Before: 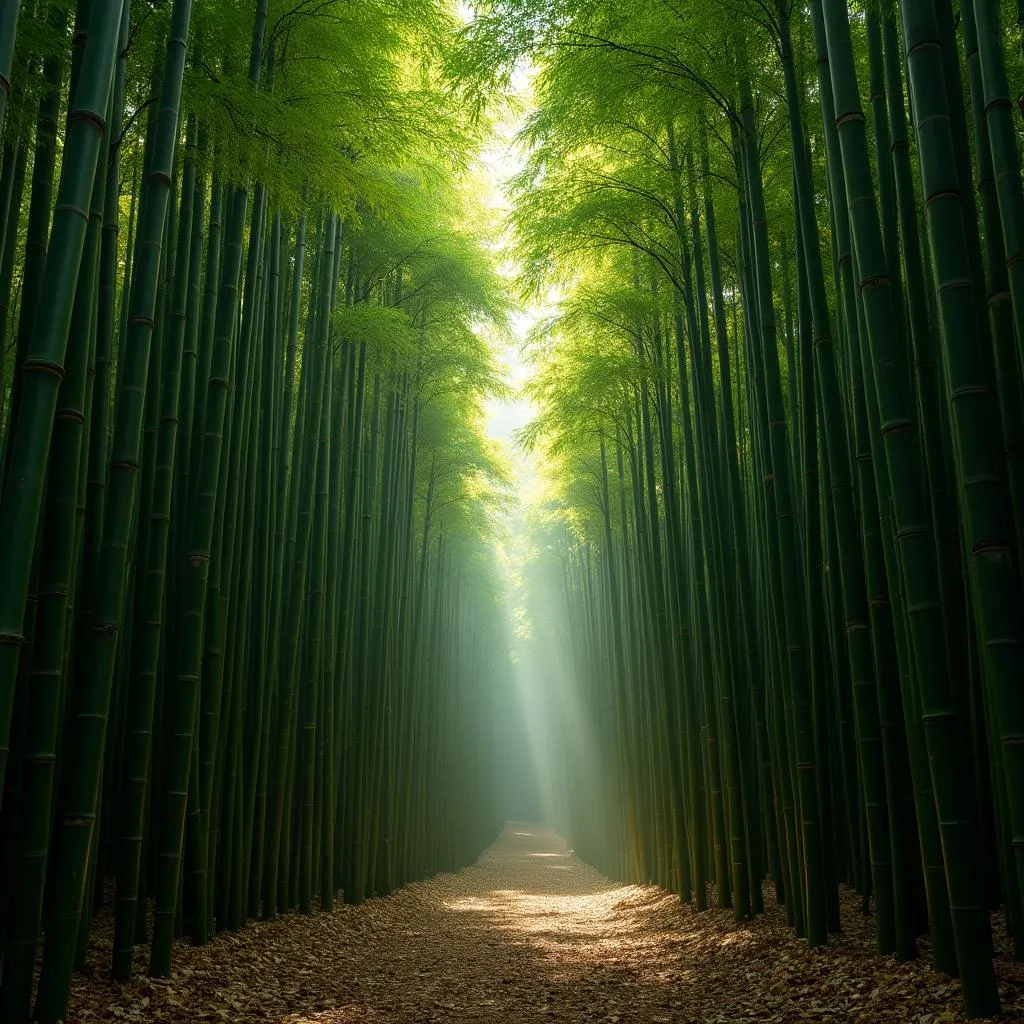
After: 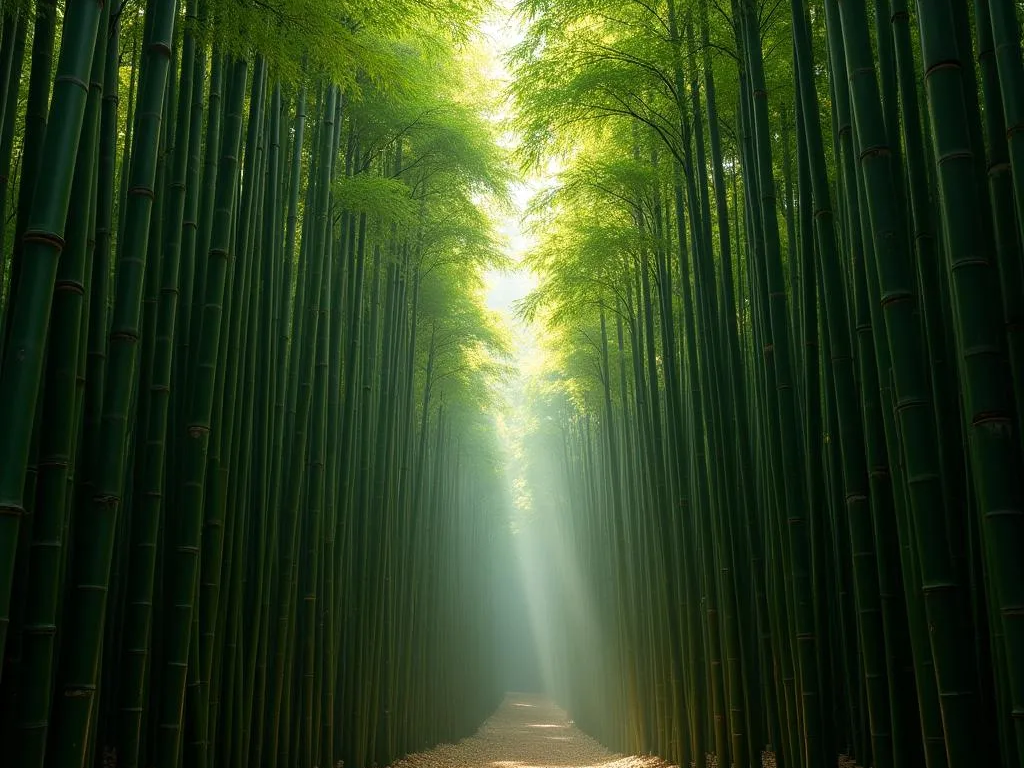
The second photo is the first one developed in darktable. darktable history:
crop and rotate: top 12.625%, bottom 12.36%
